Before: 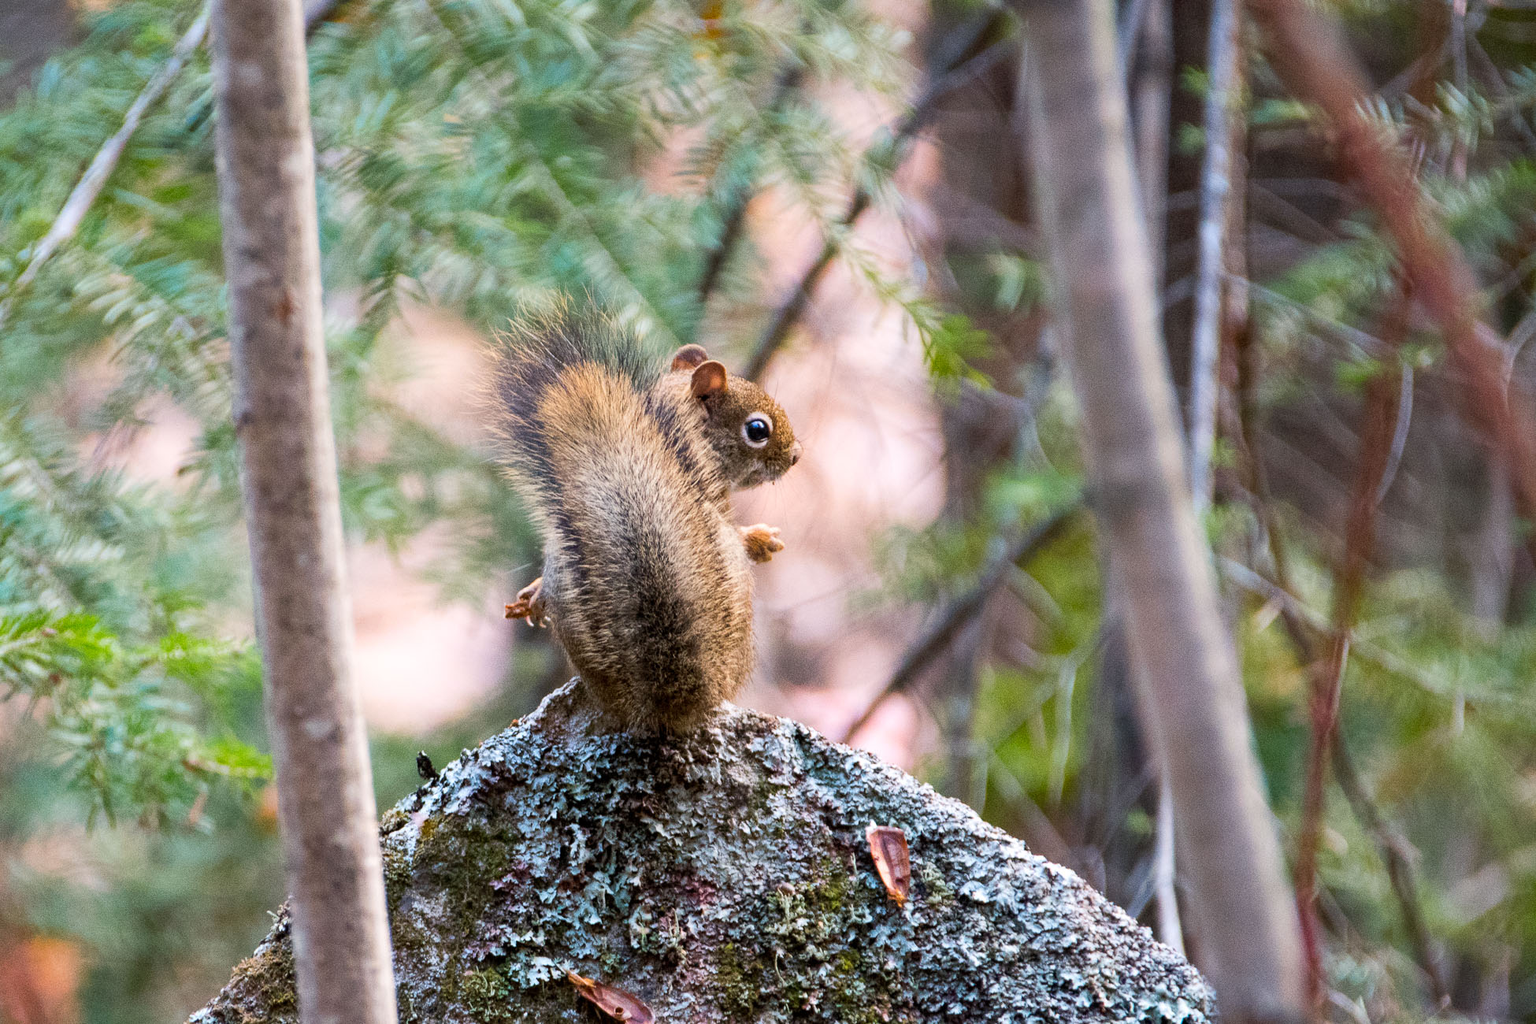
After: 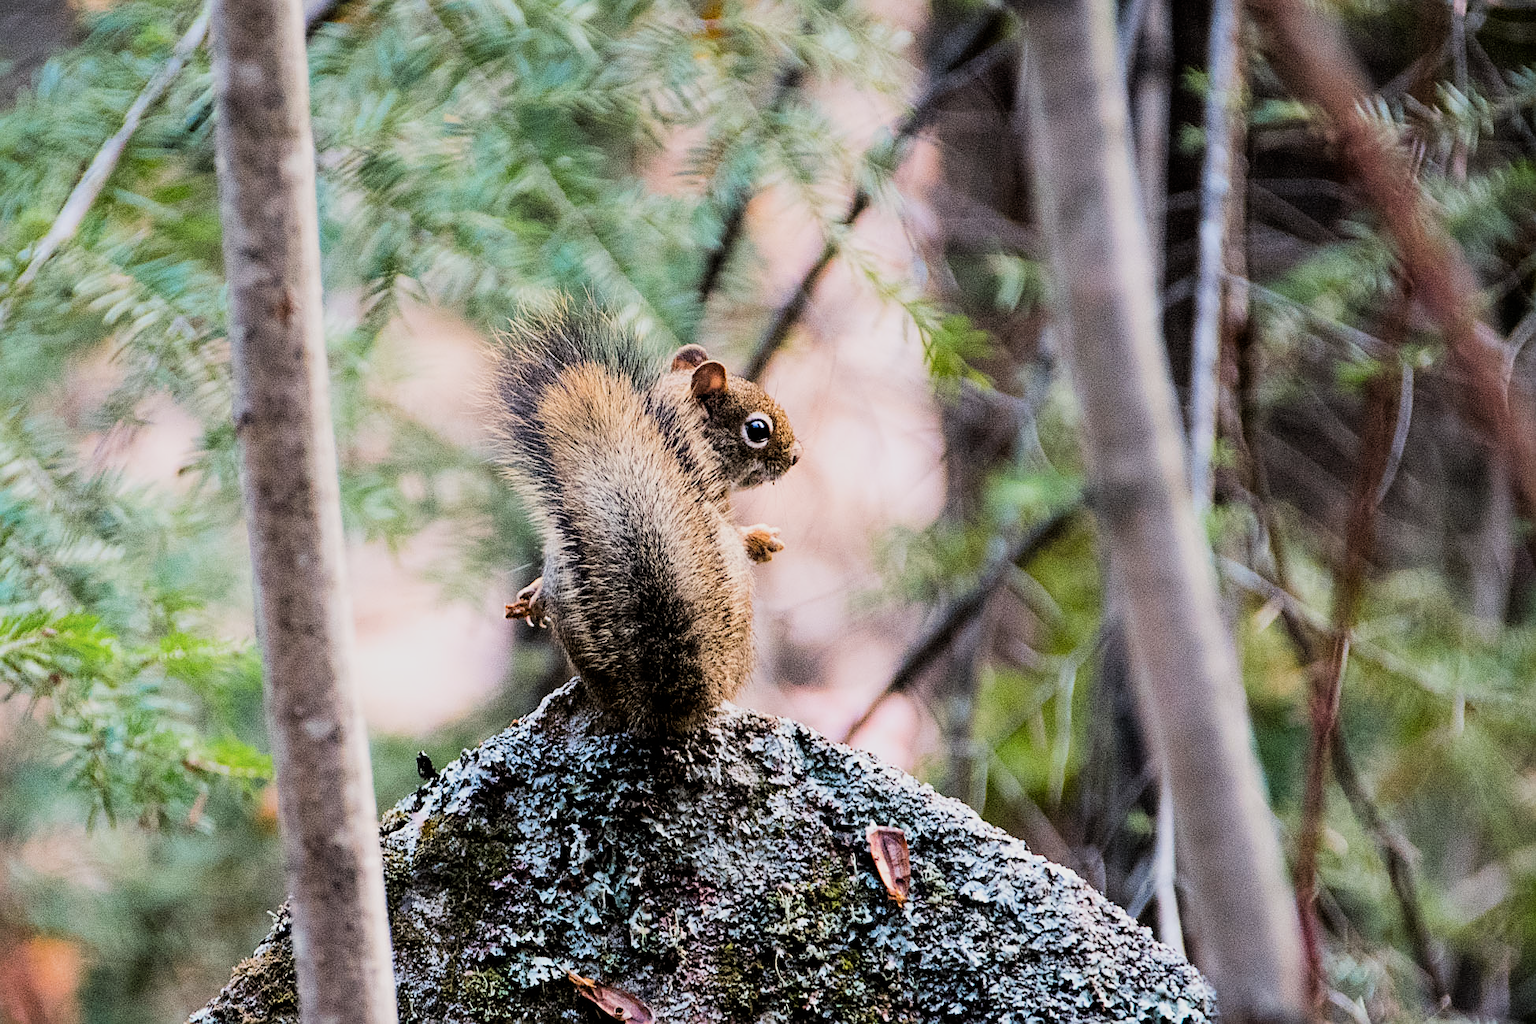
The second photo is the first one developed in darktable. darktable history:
filmic rgb: black relative exposure -5.15 EV, white relative exposure 3.99 EV, threshold 3.06 EV, hardness 2.88, contrast 1.391, highlights saturation mix -20.14%, enable highlight reconstruction true
sharpen: on, module defaults
contrast brightness saturation: saturation -0.046
